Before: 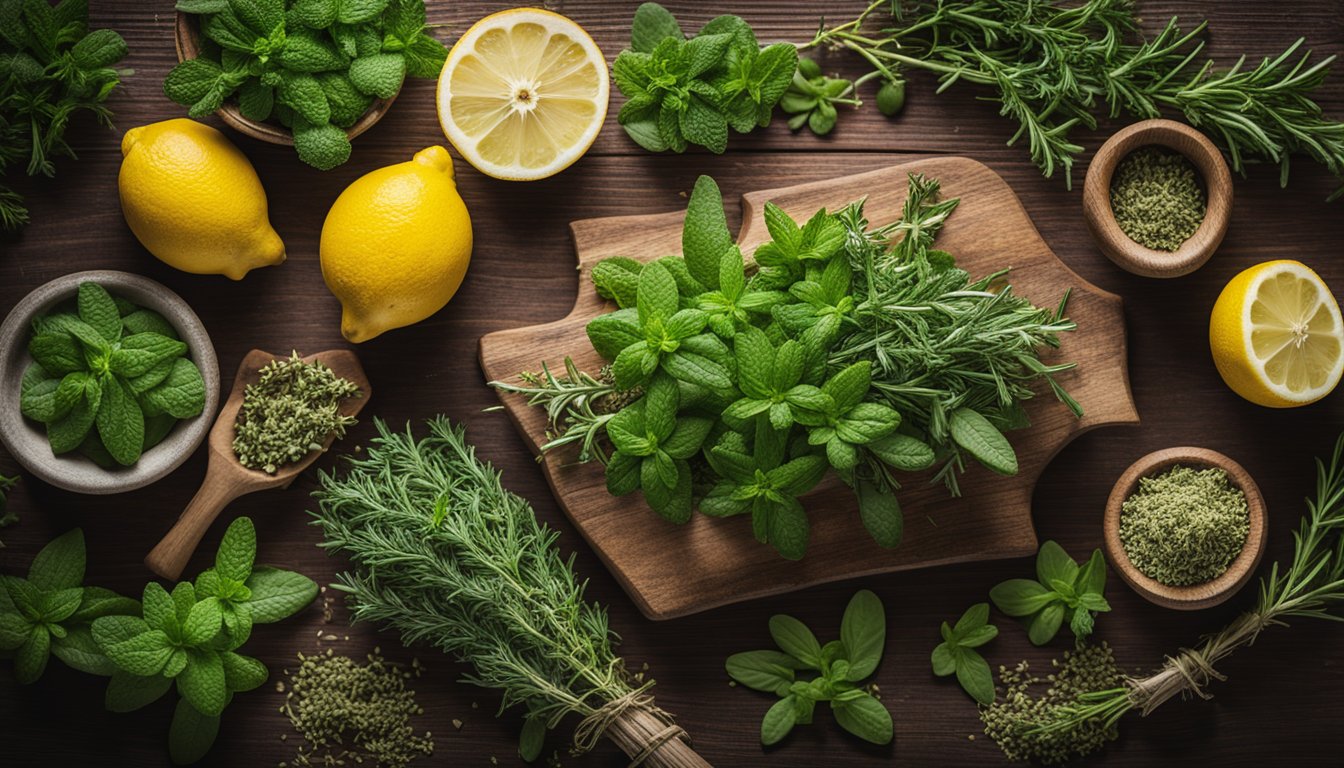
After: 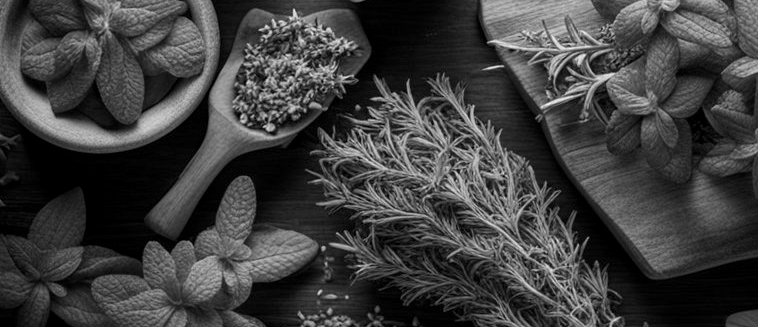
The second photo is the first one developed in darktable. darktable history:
exposure: black level correction 0.005, exposure 0.014 EV, compensate highlight preservation false
crop: top 44.483%, right 43.593%, bottom 12.892%
monochrome: on, module defaults
